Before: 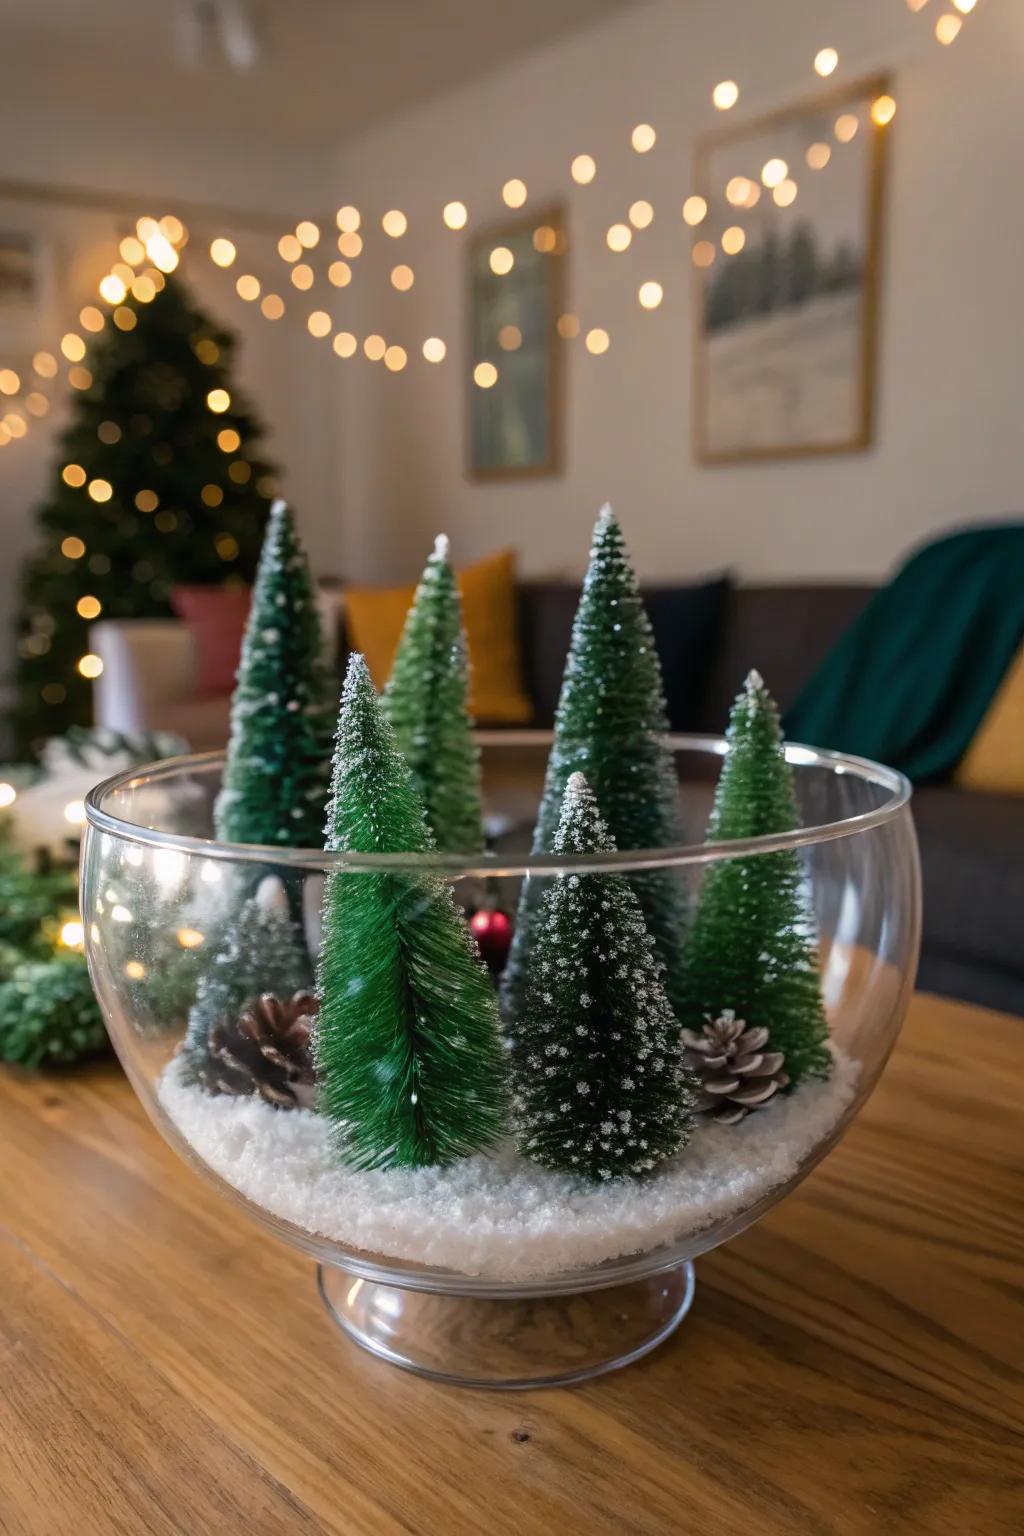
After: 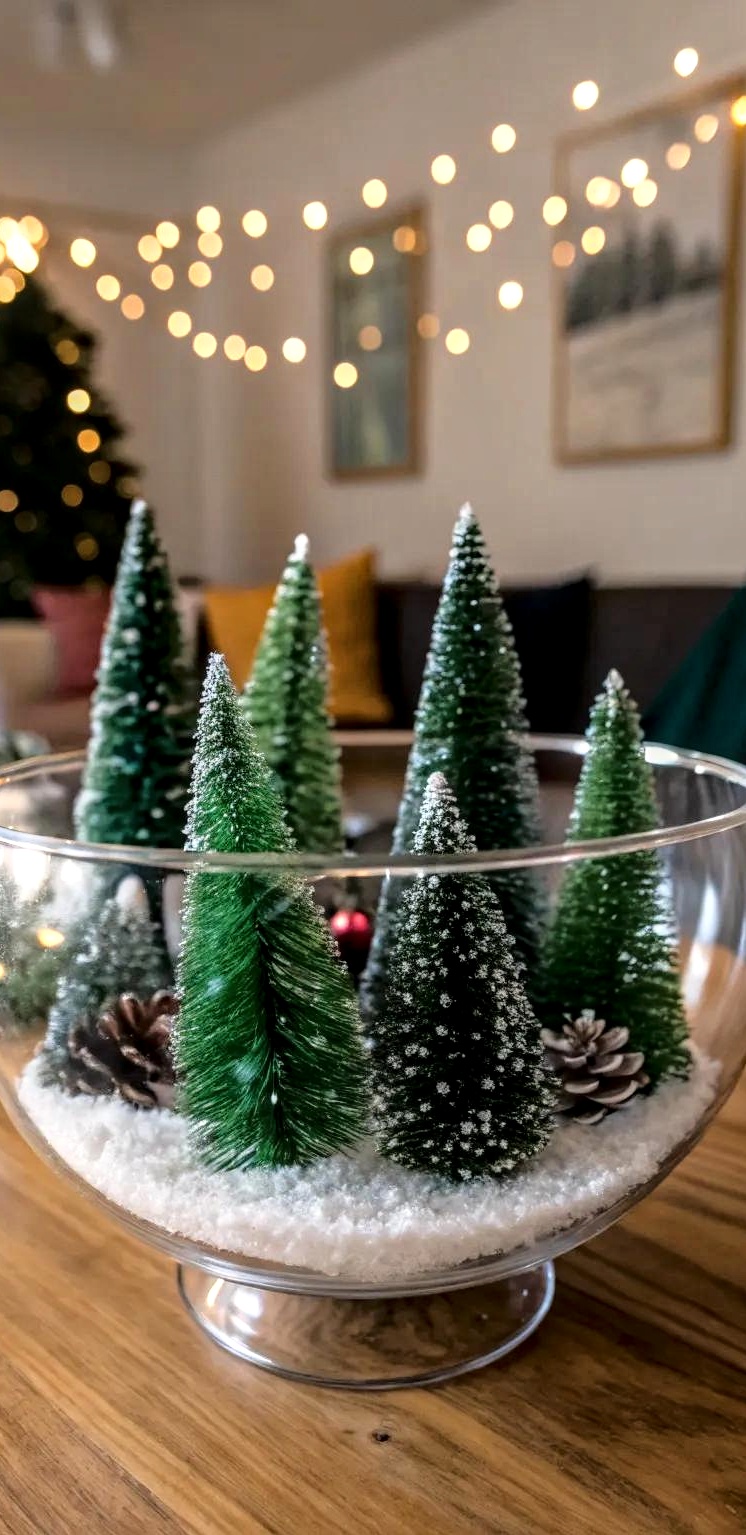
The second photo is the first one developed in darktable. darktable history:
local contrast: detail 142%
tone curve: curves: ch0 [(0, 0.009) (0.105, 0.08) (0.195, 0.18) (0.283, 0.316) (0.384, 0.434) (0.485, 0.531) (0.638, 0.69) (0.81, 0.872) (1, 0.977)]; ch1 [(0, 0) (0.161, 0.092) (0.35, 0.33) (0.379, 0.401) (0.456, 0.469) (0.502, 0.5) (0.525, 0.518) (0.586, 0.617) (0.635, 0.655) (1, 1)]; ch2 [(0, 0) (0.371, 0.362) (0.437, 0.437) (0.48, 0.49) (0.53, 0.515) (0.56, 0.571) (0.622, 0.606) (1, 1)]
crop: left 13.69%, top 0%, right 13.391%
